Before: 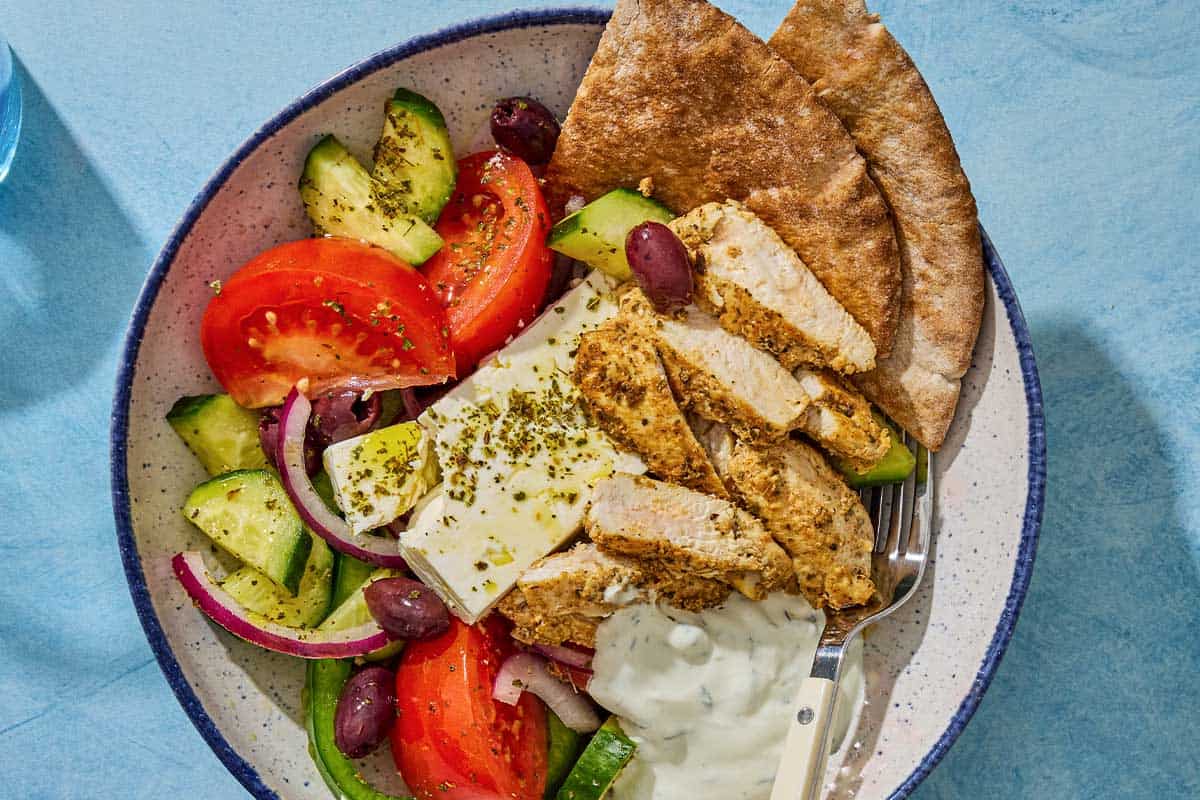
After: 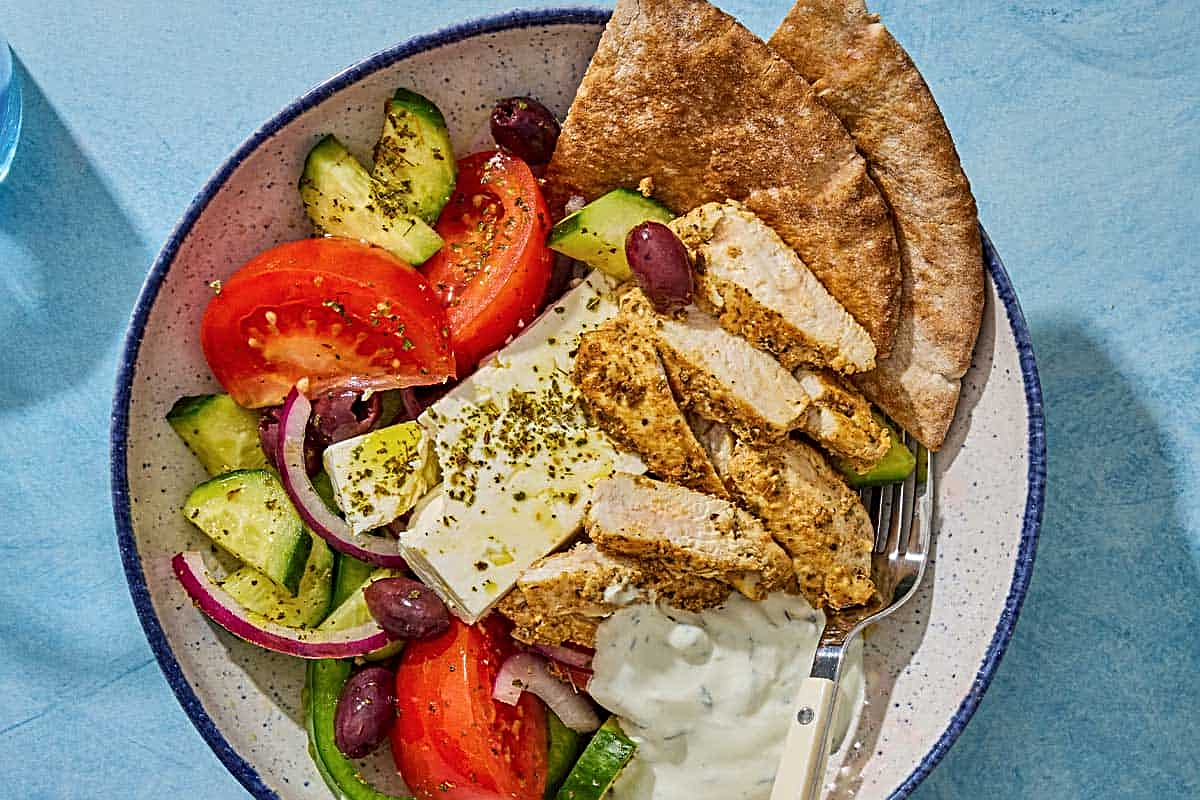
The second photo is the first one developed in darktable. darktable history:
sharpen: radius 2.753
